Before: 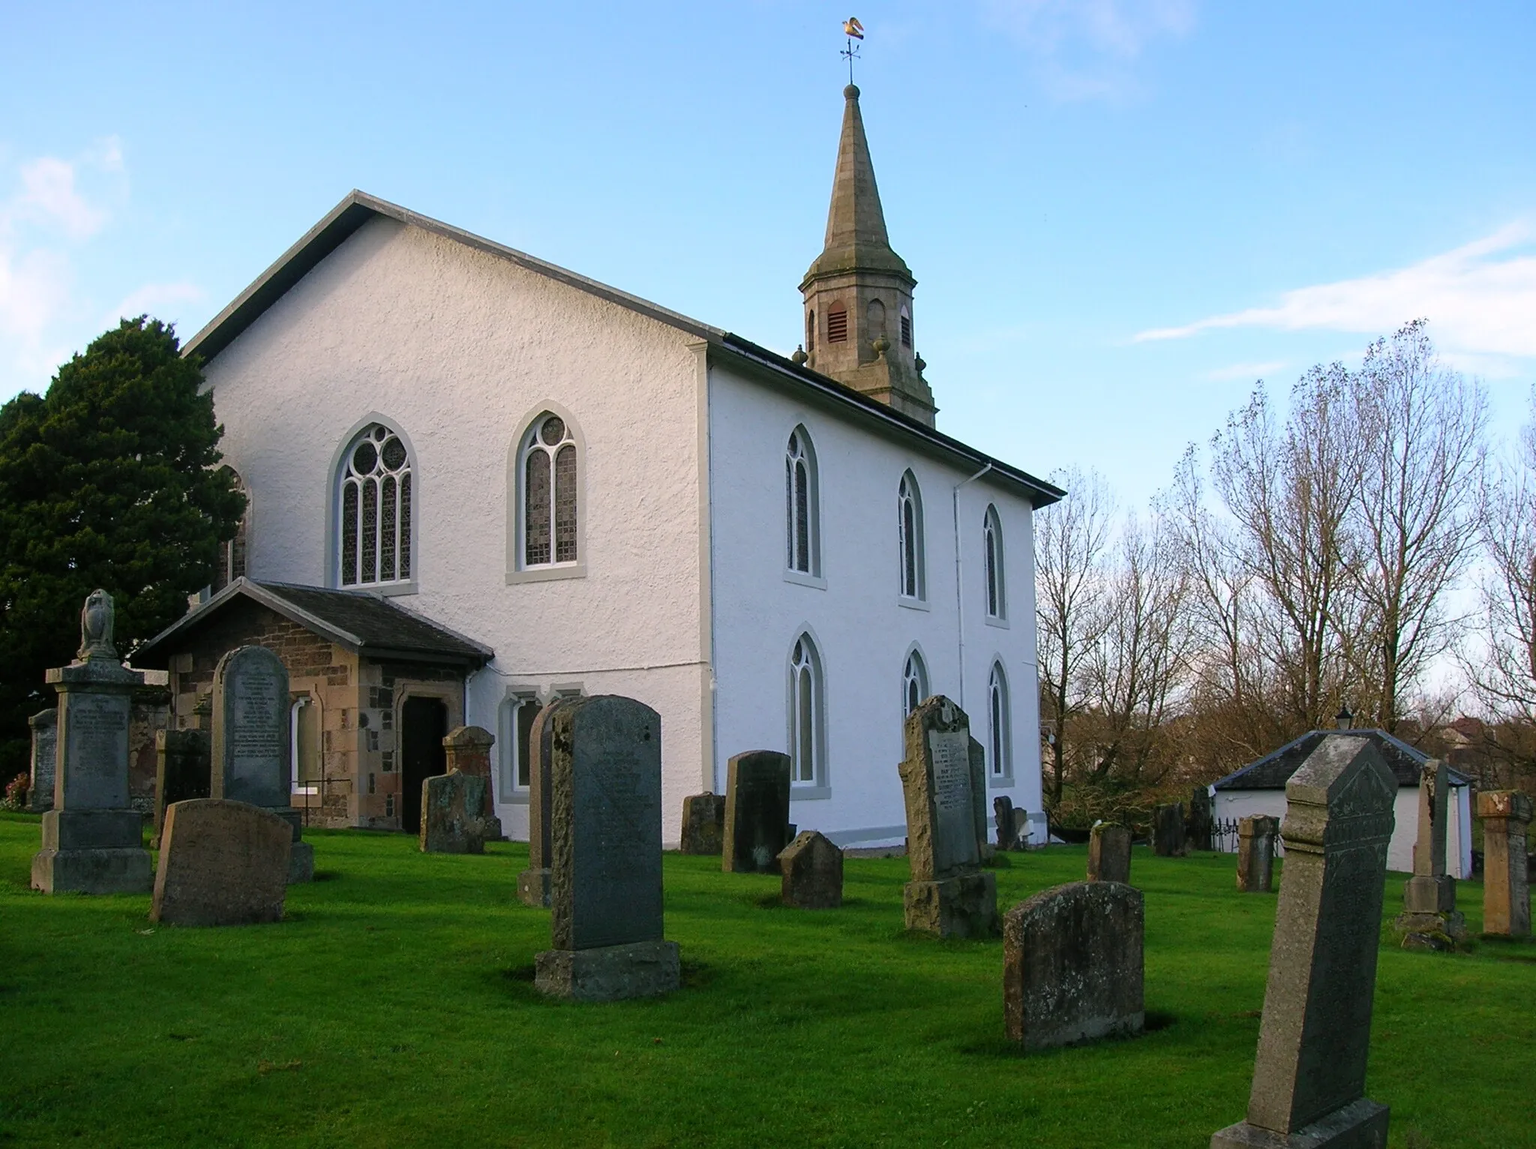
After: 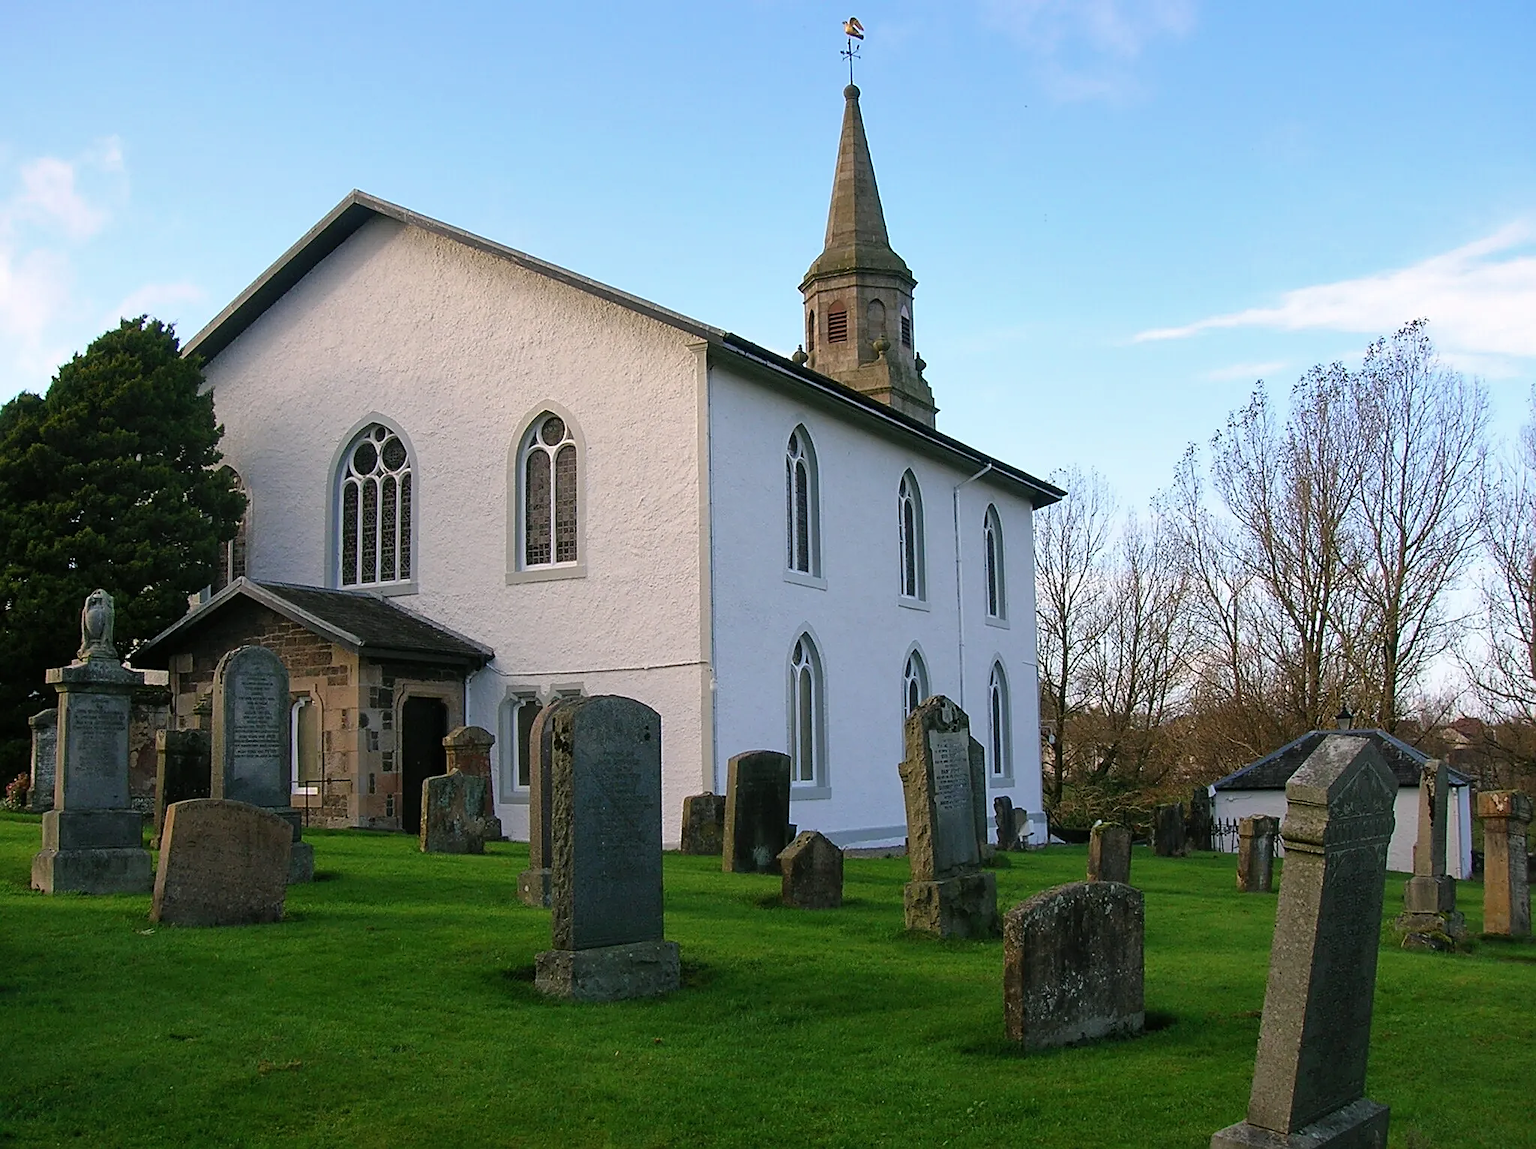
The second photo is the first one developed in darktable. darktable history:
sharpen: on, module defaults
shadows and highlights: shadows 29.32, highlights -29.32, low approximation 0.01, soften with gaussian
